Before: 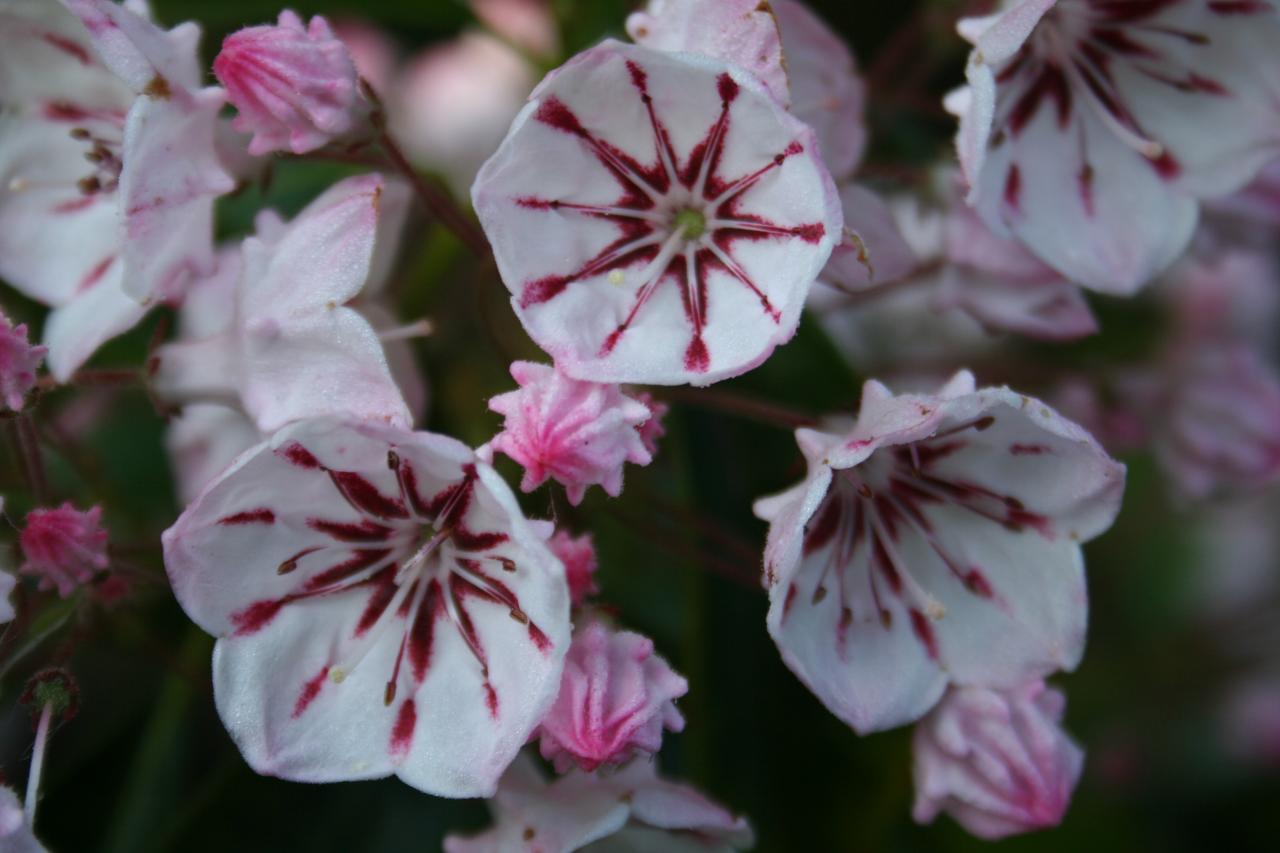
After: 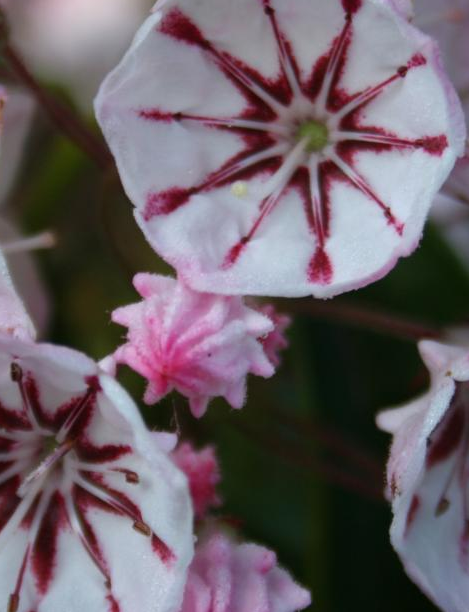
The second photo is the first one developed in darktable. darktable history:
crop and rotate: left 29.501%, top 10.407%, right 33.814%, bottom 17.754%
